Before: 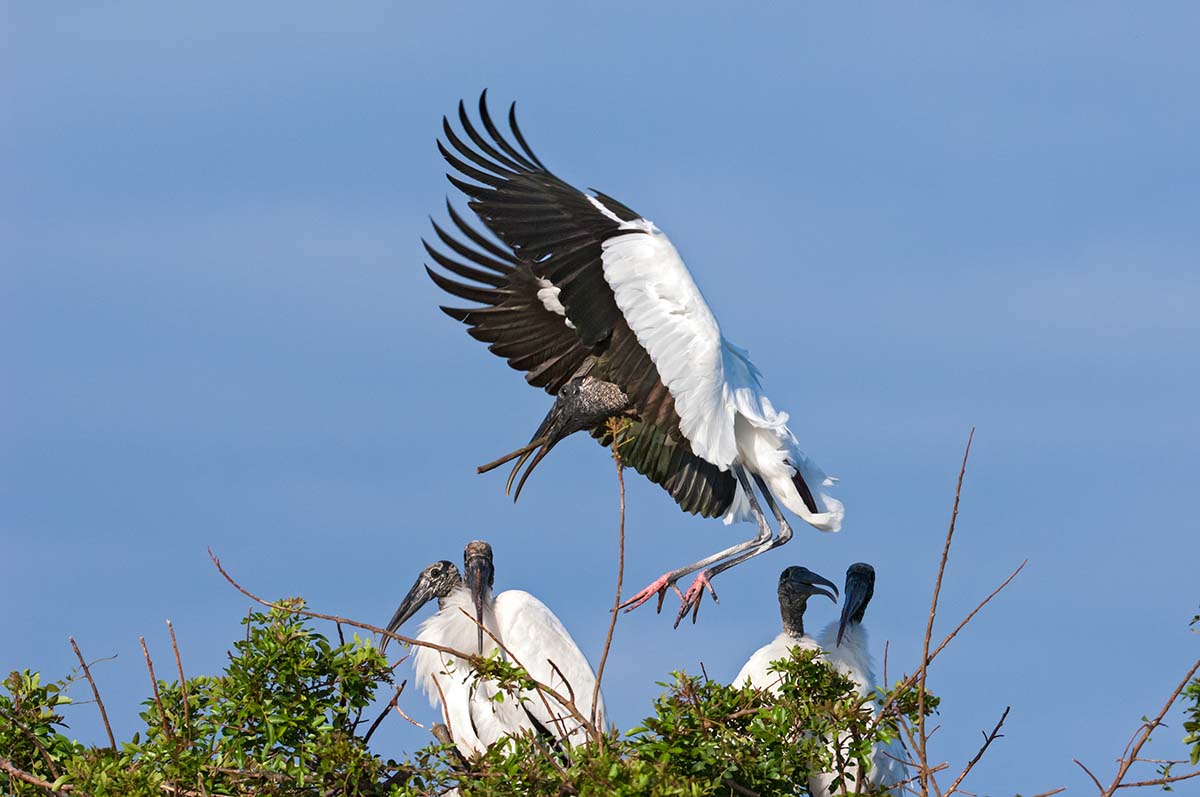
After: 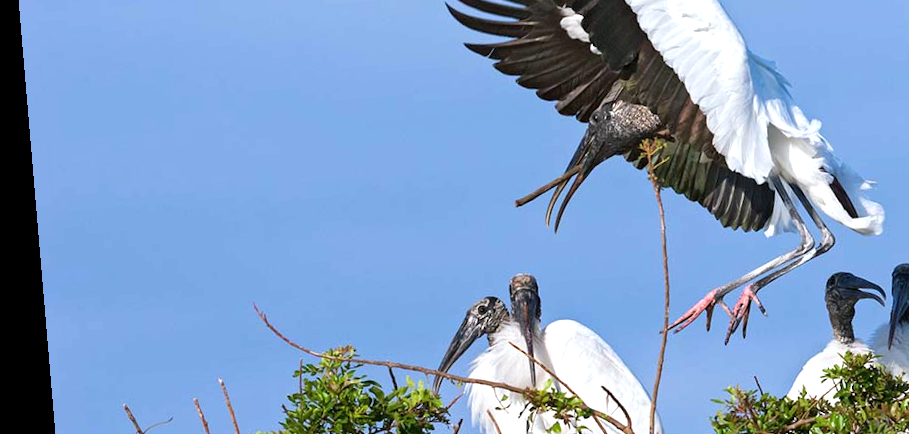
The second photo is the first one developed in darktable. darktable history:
rotate and perspective: rotation -4.86°, automatic cropping off
exposure: exposure 0.367 EV, compensate highlight preservation false
crop: top 36.498%, right 27.964%, bottom 14.995%
white balance: red 0.967, blue 1.049
